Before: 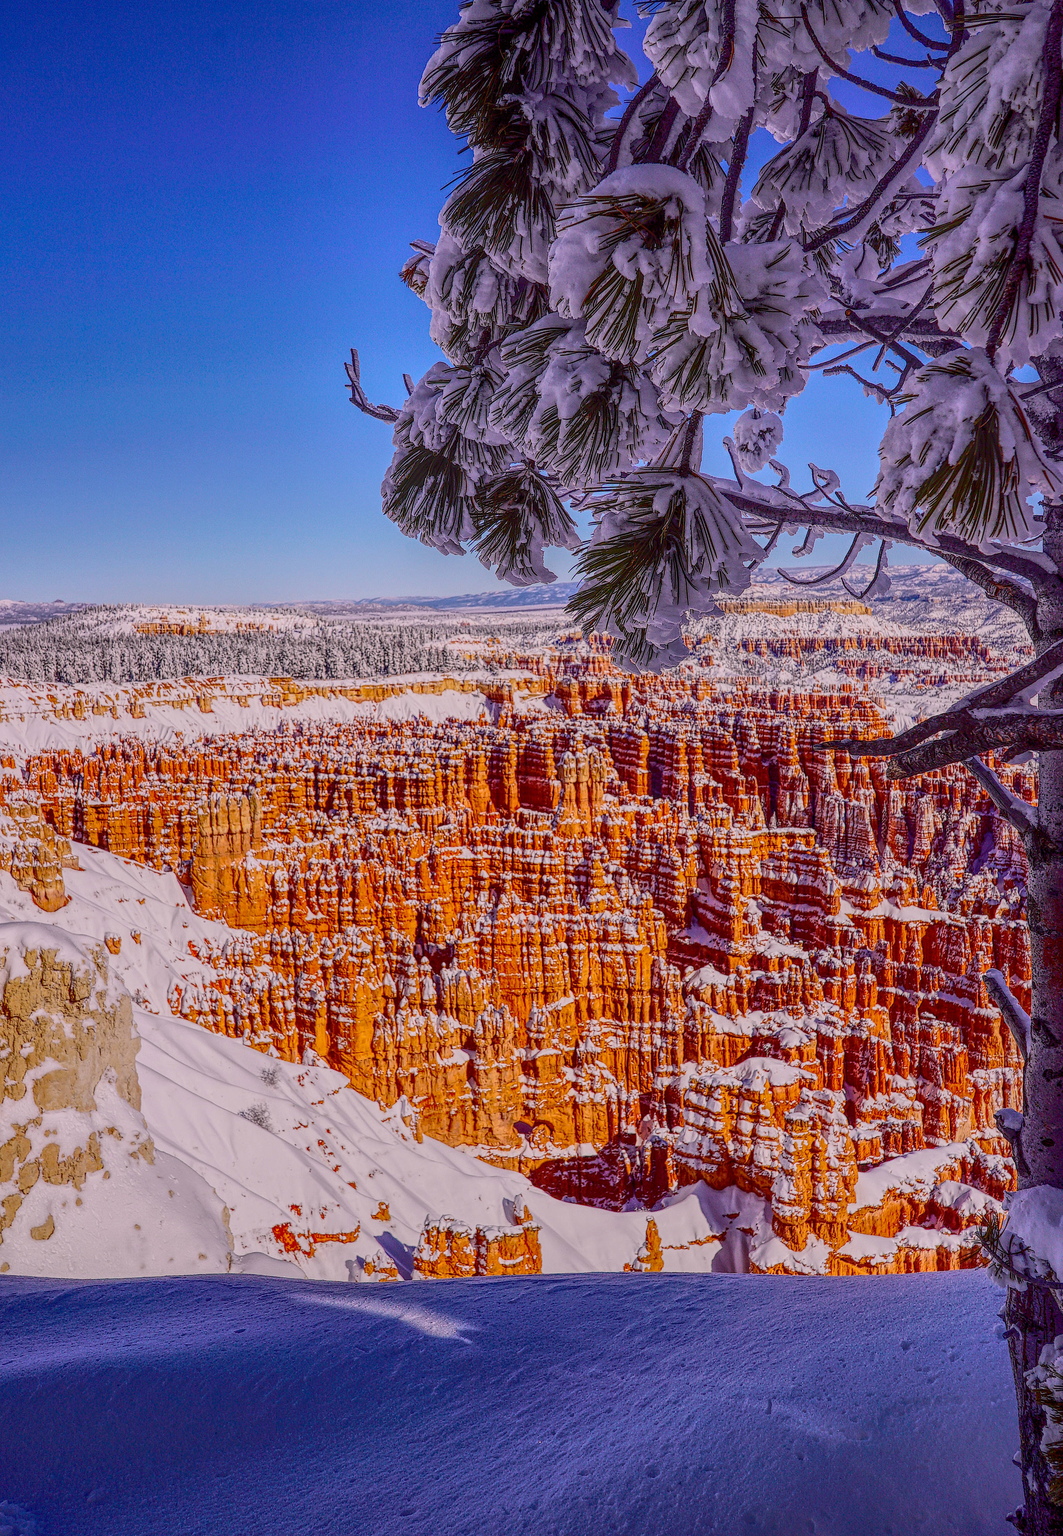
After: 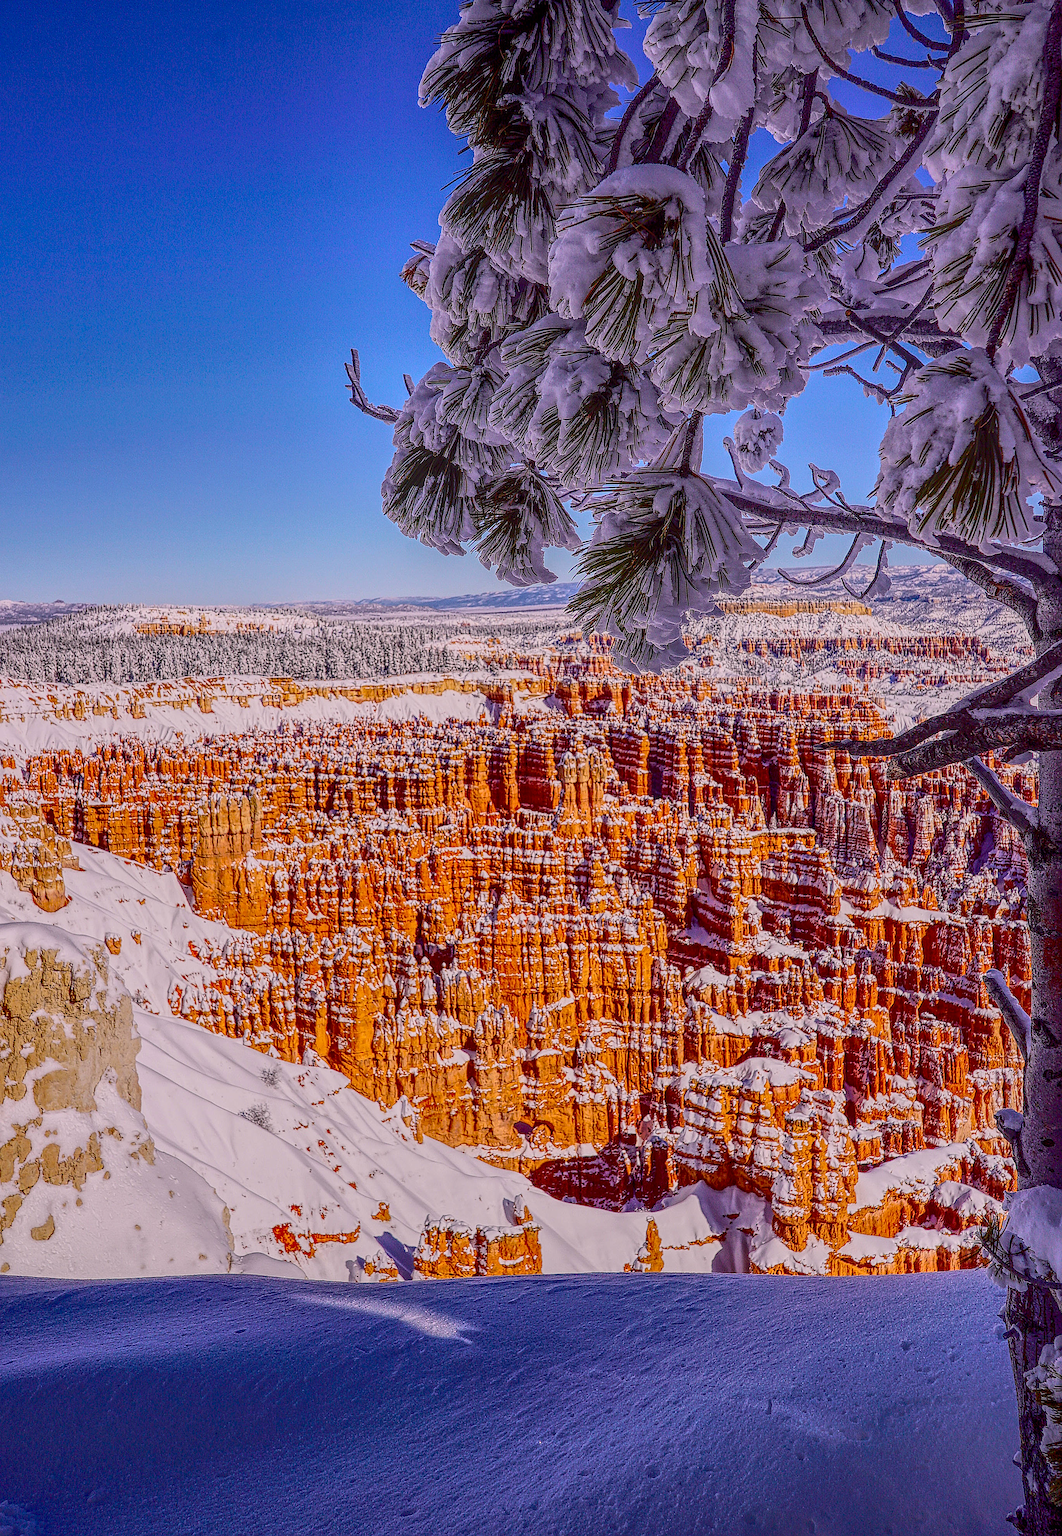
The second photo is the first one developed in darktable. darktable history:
sharpen: on, module defaults
contrast brightness saturation: contrast 0.08, saturation 0.02
